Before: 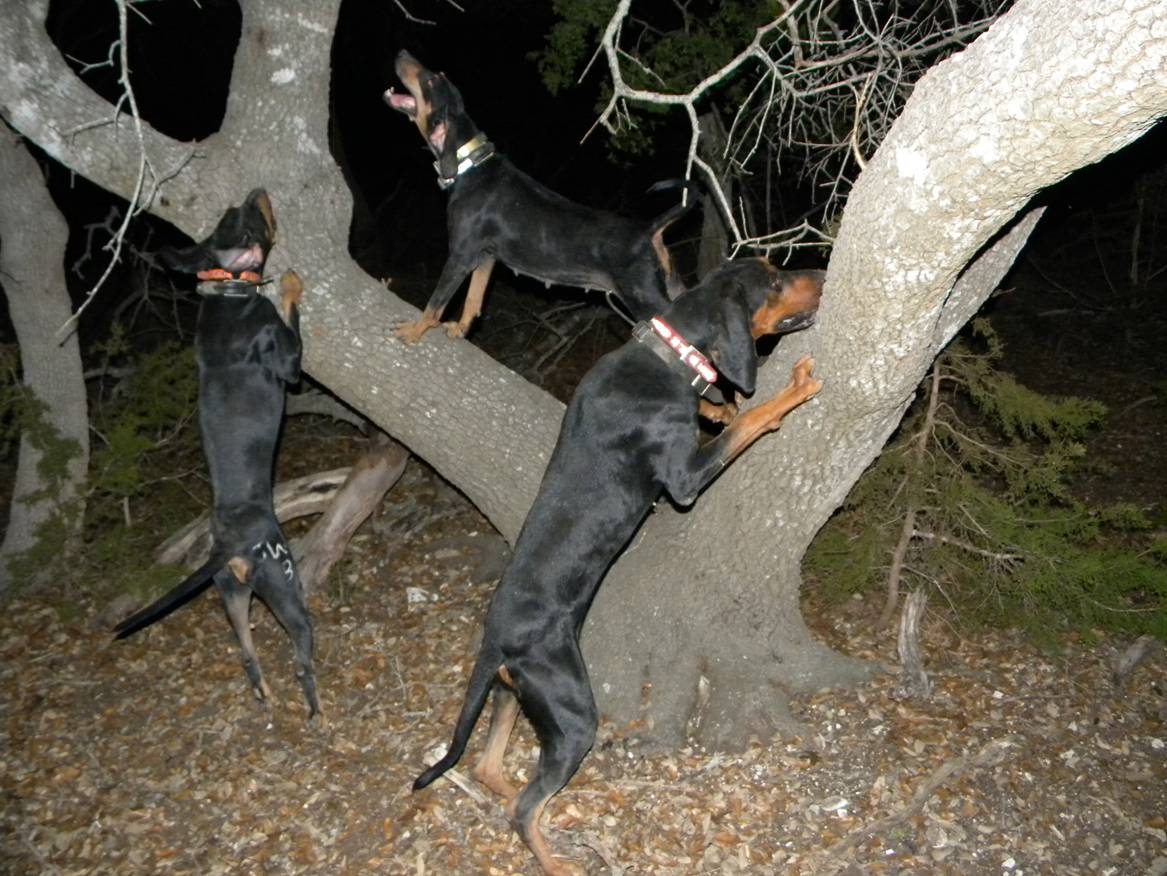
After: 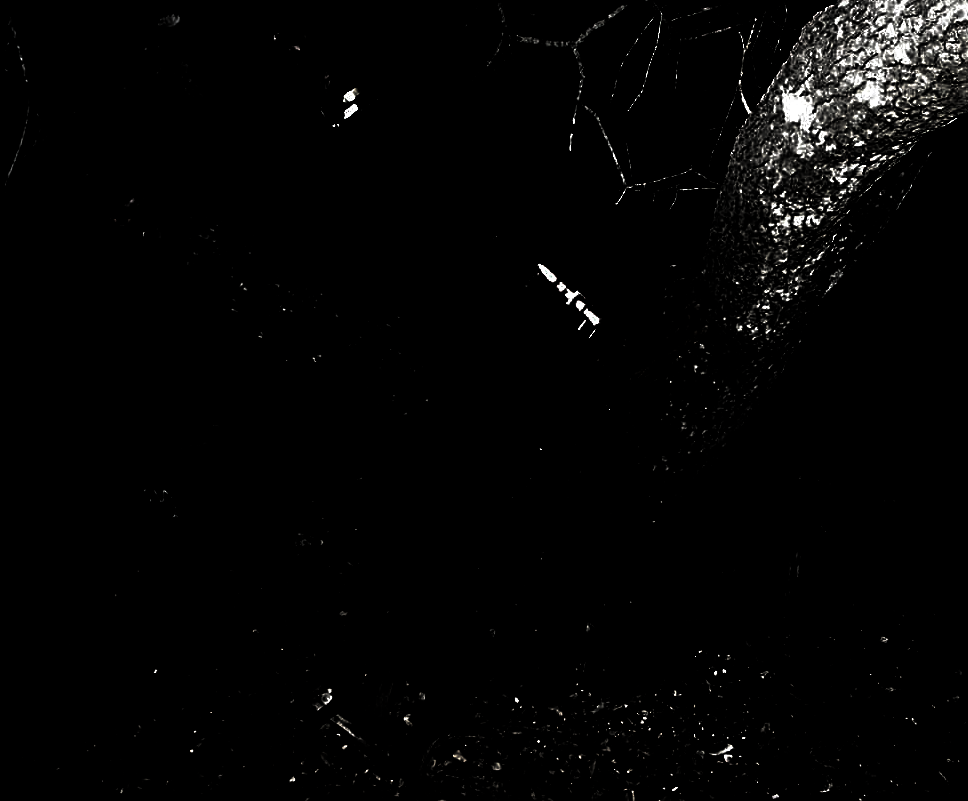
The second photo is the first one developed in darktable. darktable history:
shadows and highlights: shadows 25.73, highlights -23.42
sharpen: on, module defaults
levels: levels [0.721, 0.937, 0.997]
crop: left 9.769%, top 6.288%, right 7.251%, bottom 2.161%
